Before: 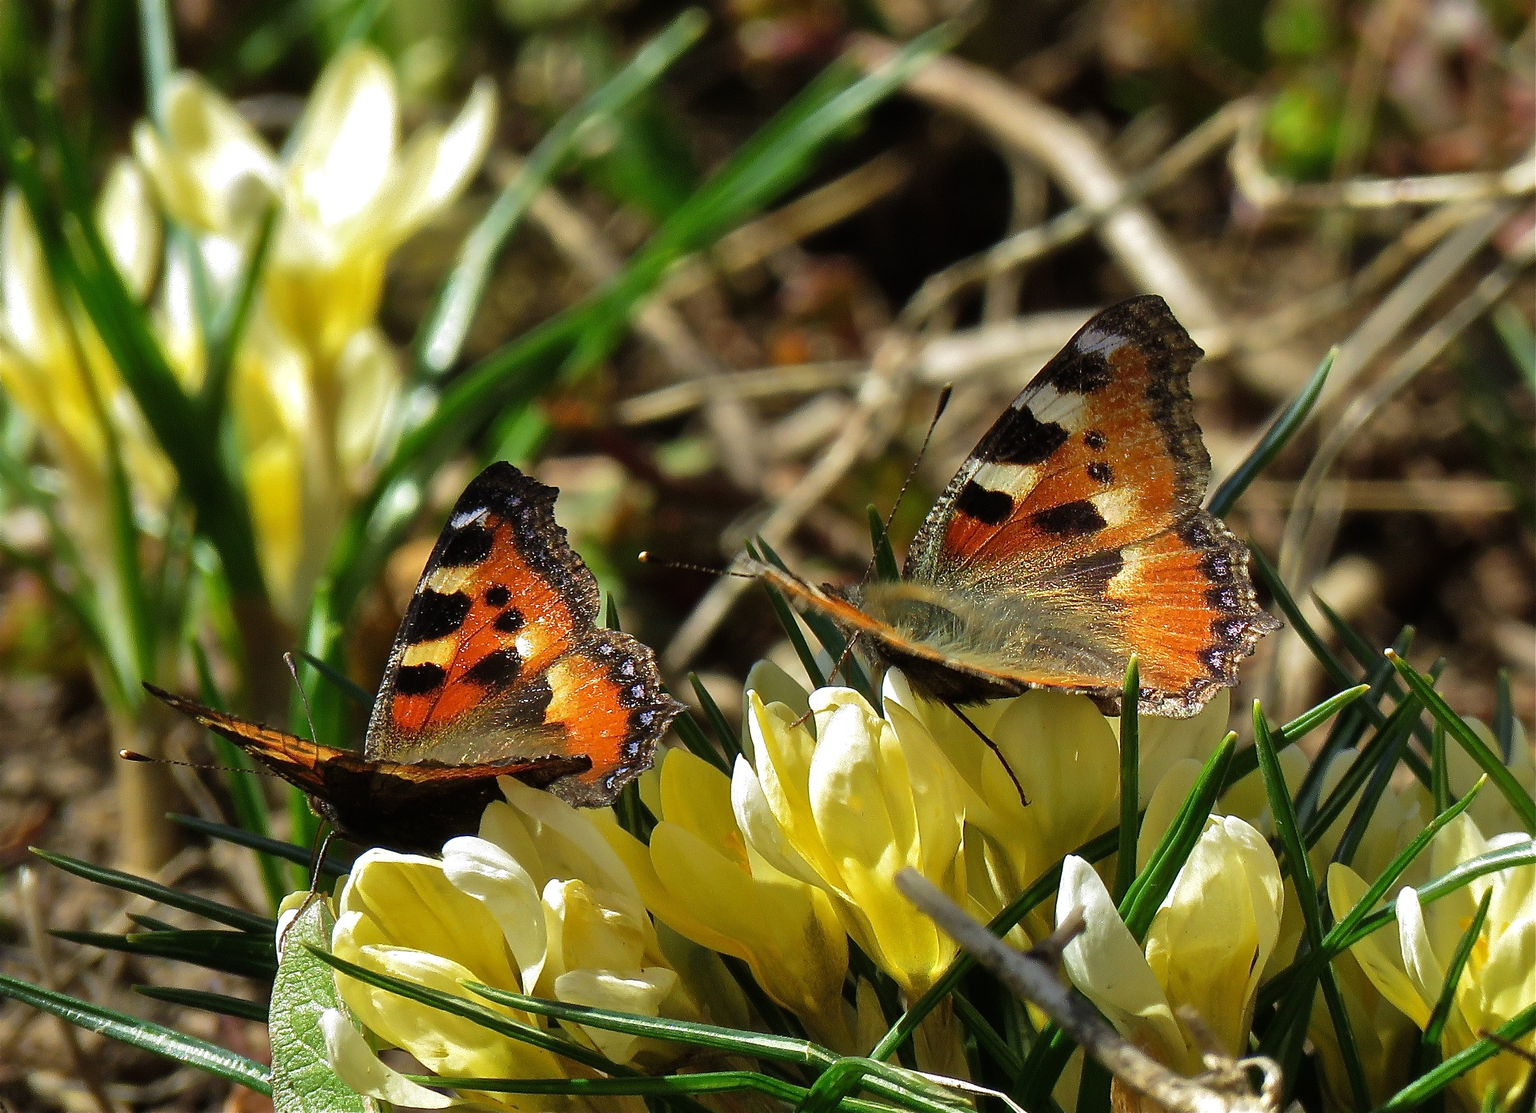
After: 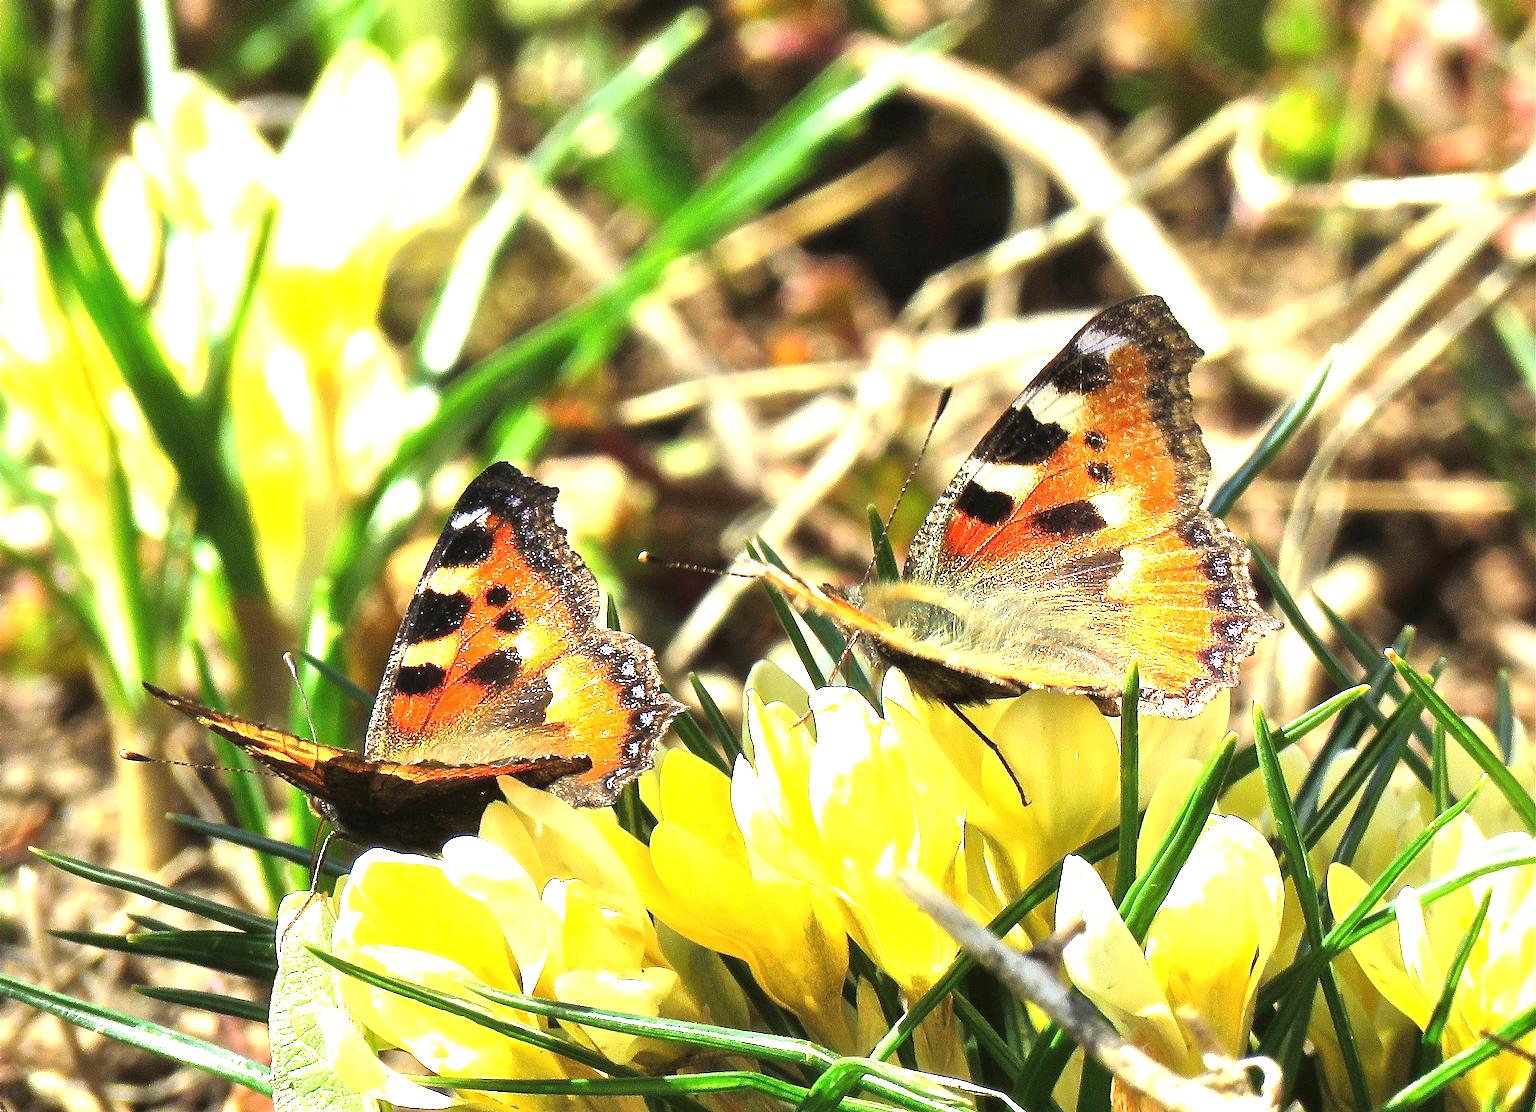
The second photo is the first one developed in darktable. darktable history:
exposure: black level correction 0, exposure 2.161 EV, compensate highlight preservation false
